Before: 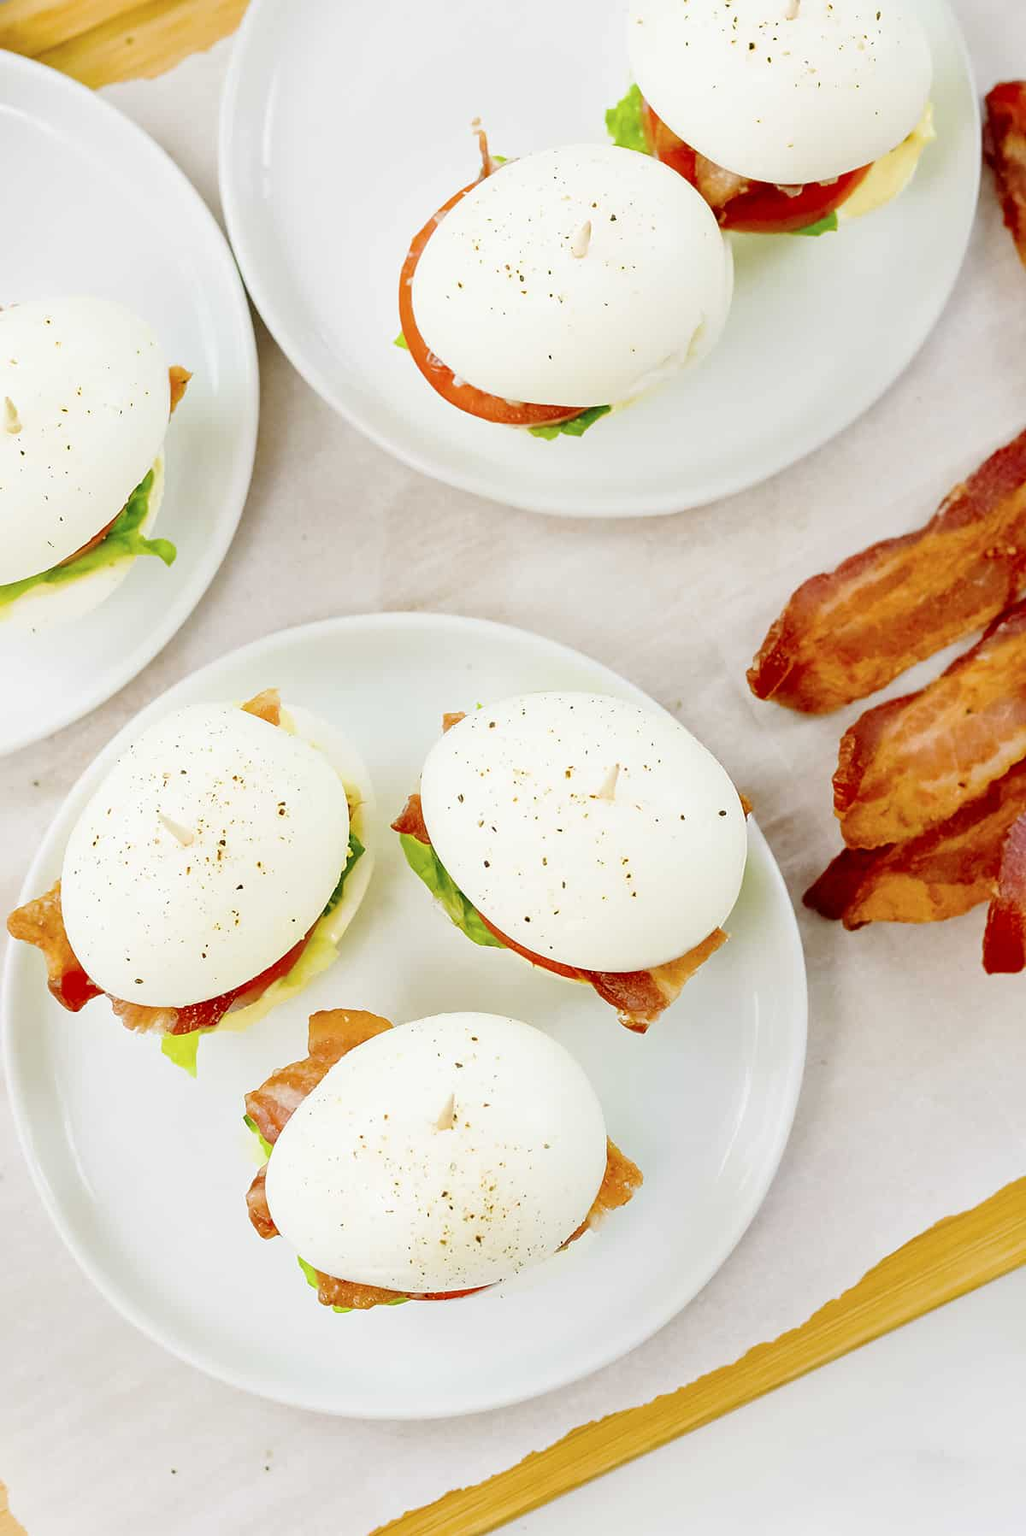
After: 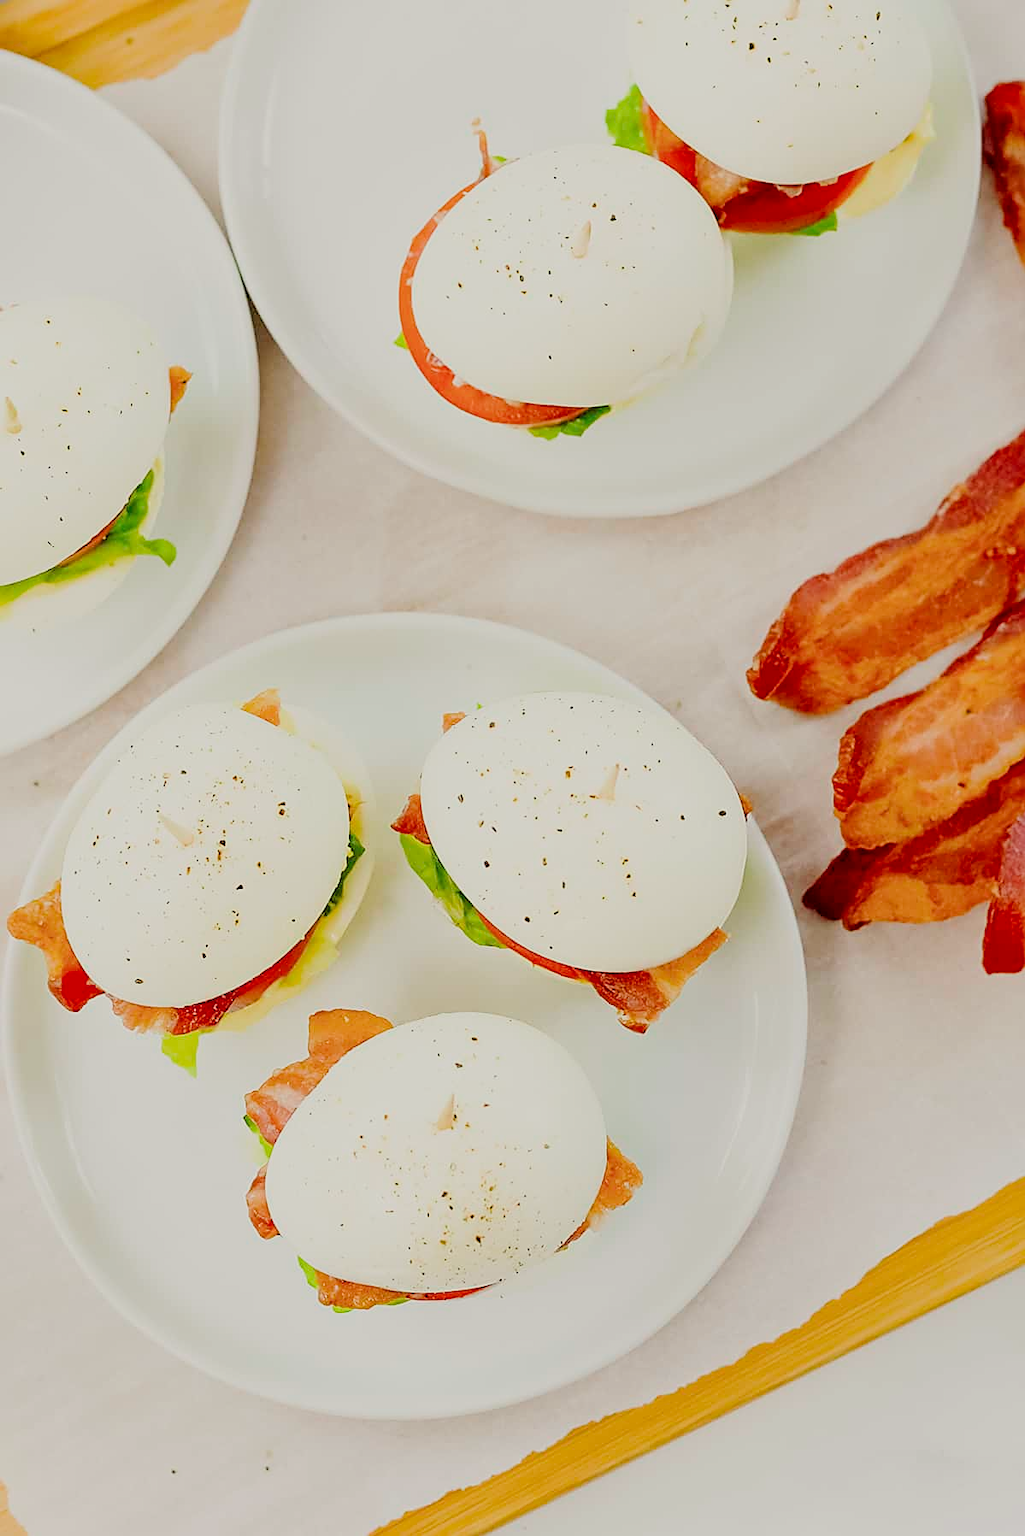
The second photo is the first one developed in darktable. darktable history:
filmic rgb: black relative exposure -7.65 EV, white relative exposure 4.56 EV, hardness 3.61
sharpen: on, module defaults
color correction: highlights a* -0.865, highlights b* 4.53, shadows a* 3.51
